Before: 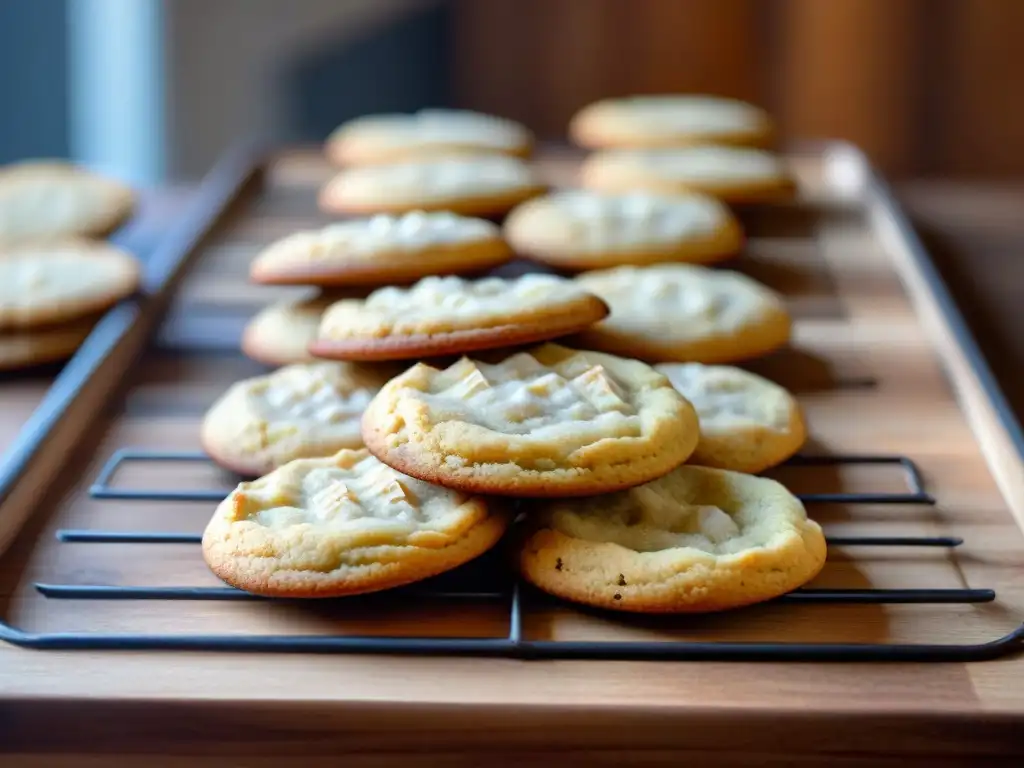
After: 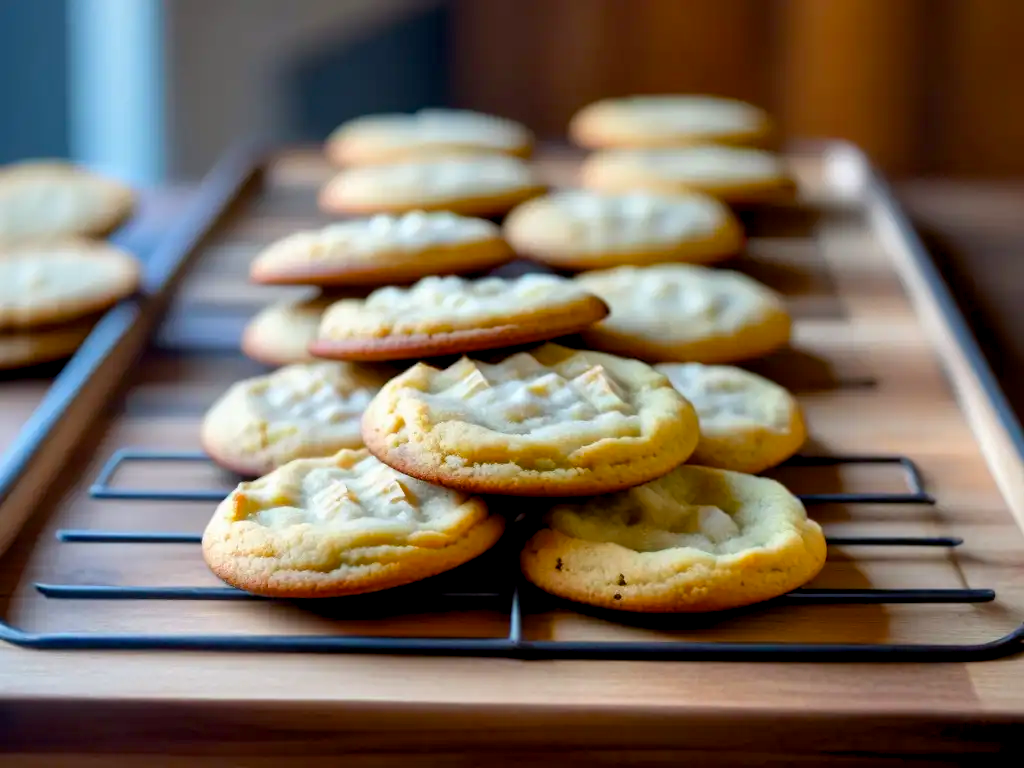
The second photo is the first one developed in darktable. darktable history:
color balance rgb: global offset › luminance -0.508%, perceptual saturation grading › global saturation 16.687%
